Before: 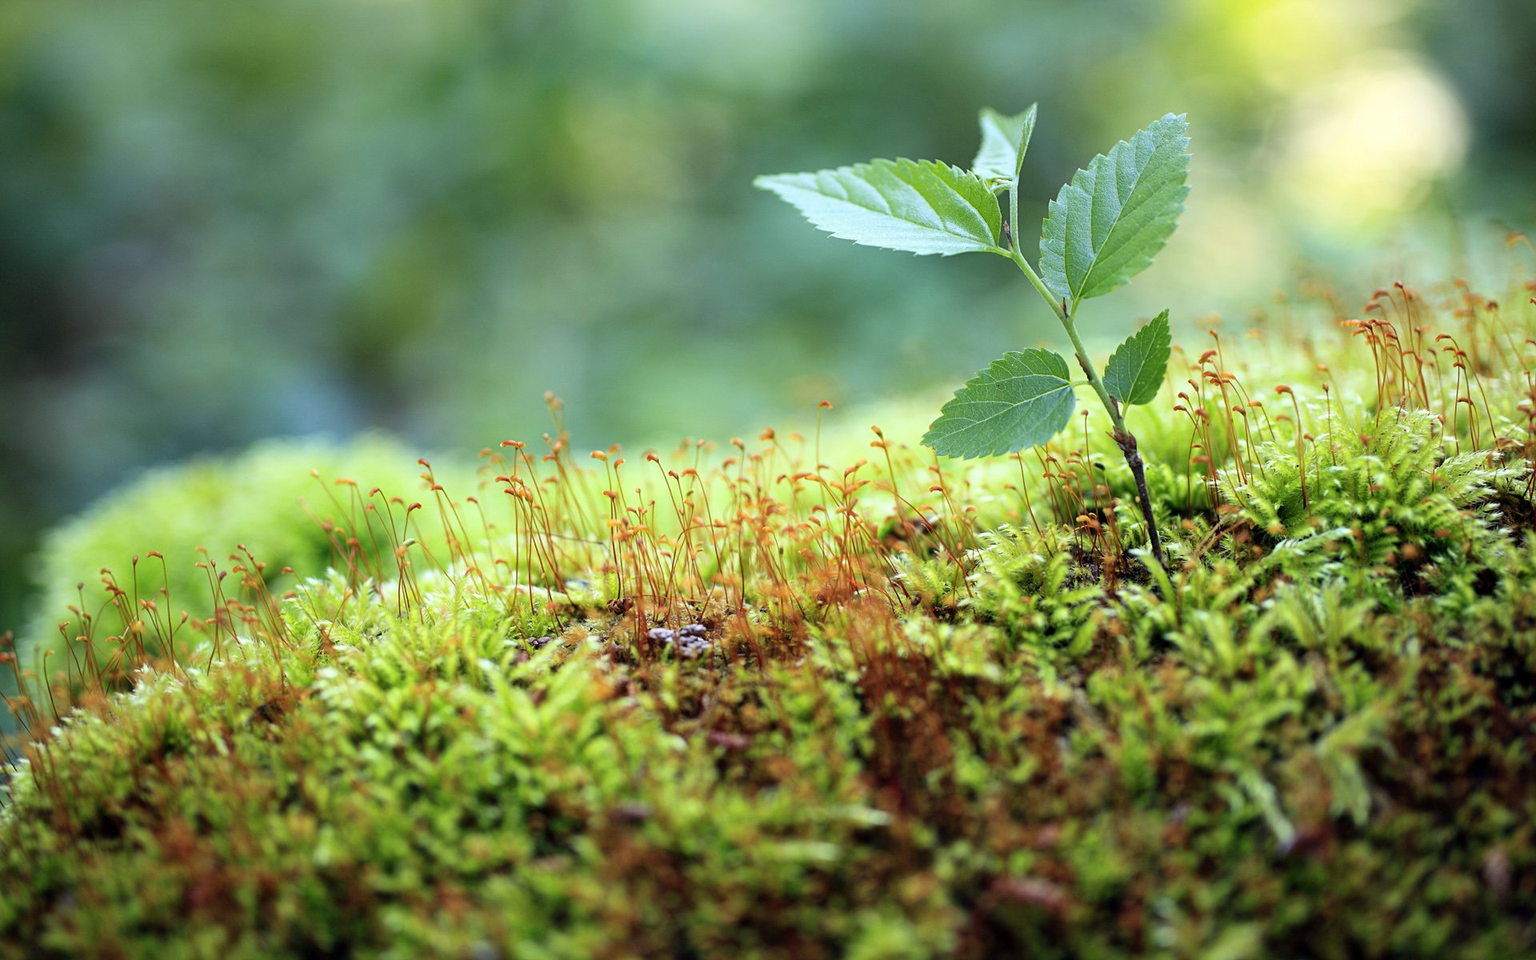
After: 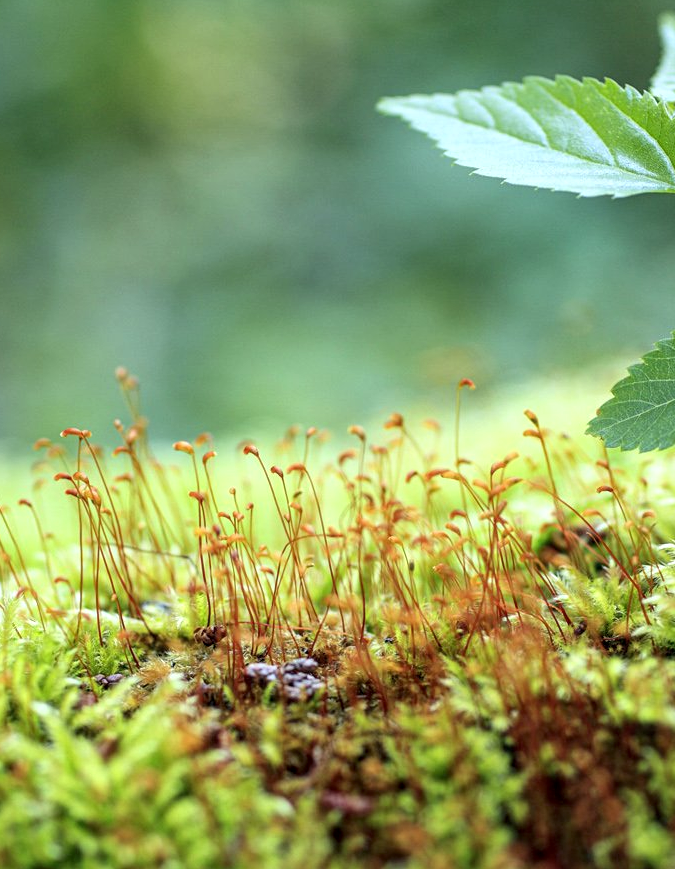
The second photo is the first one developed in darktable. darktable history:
crop and rotate: left 29.476%, top 10.214%, right 35.32%, bottom 17.333%
local contrast: on, module defaults
